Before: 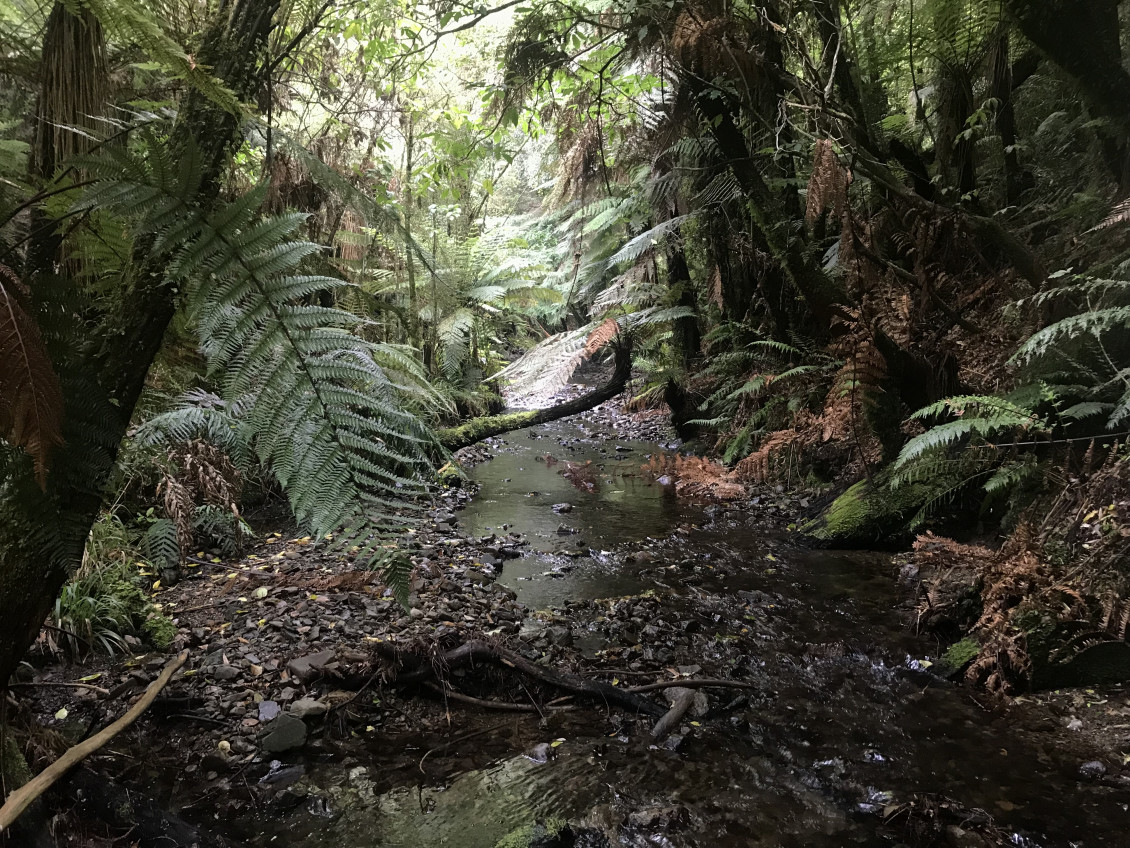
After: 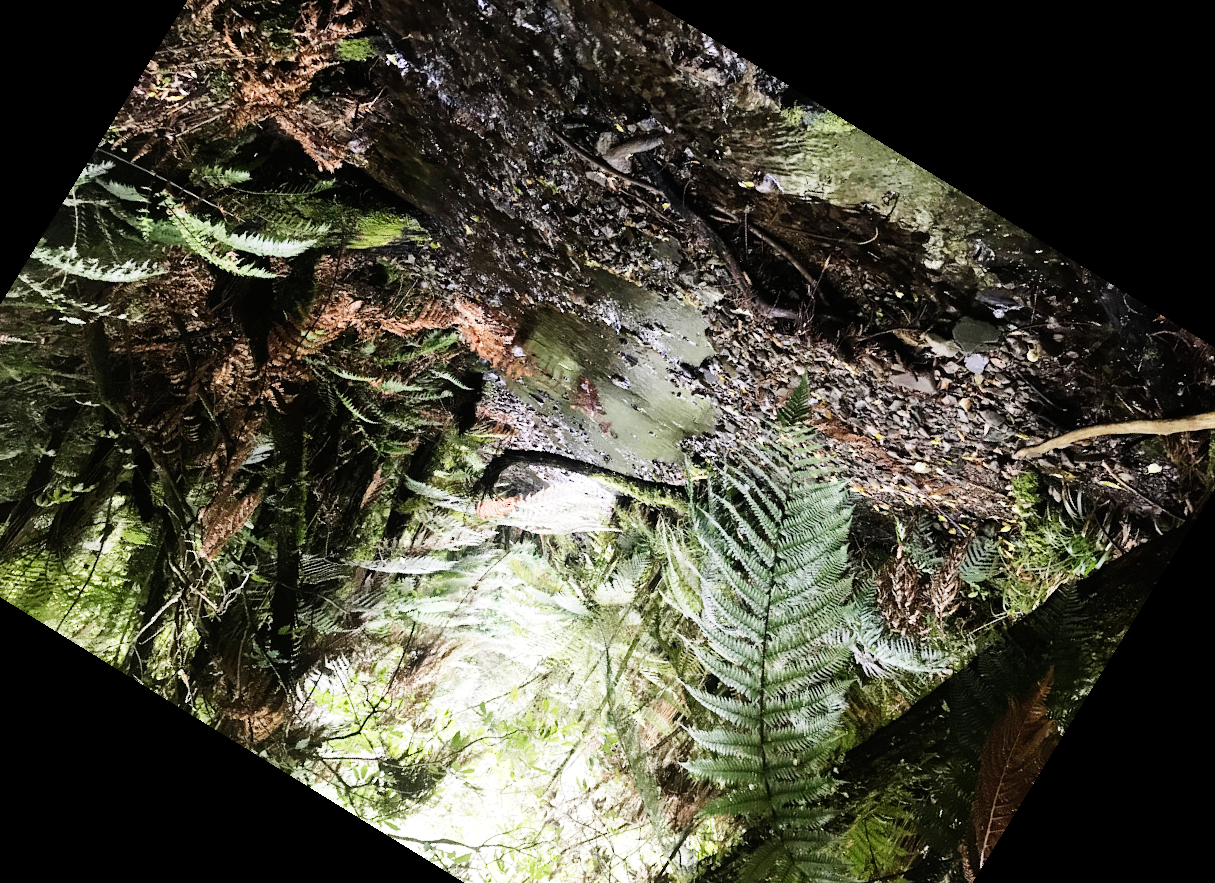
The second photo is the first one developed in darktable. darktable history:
base curve: curves: ch0 [(0, 0) (0, 0.001) (0.001, 0.001) (0.004, 0.002) (0.007, 0.004) (0.015, 0.013) (0.033, 0.045) (0.052, 0.096) (0.075, 0.17) (0.099, 0.241) (0.163, 0.42) (0.219, 0.55) (0.259, 0.616) (0.327, 0.722) (0.365, 0.765) (0.522, 0.873) (0.547, 0.881) (0.689, 0.919) (0.826, 0.952) (1, 1)], preserve colors none
exposure: exposure 0.203 EV, compensate exposure bias true, compensate highlight preservation false
crop and rotate: angle 148.39°, left 9.217%, top 15.633%, right 4.388%, bottom 17.163%
shadows and highlights: shadows 20.84, highlights -36.19, soften with gaussian
